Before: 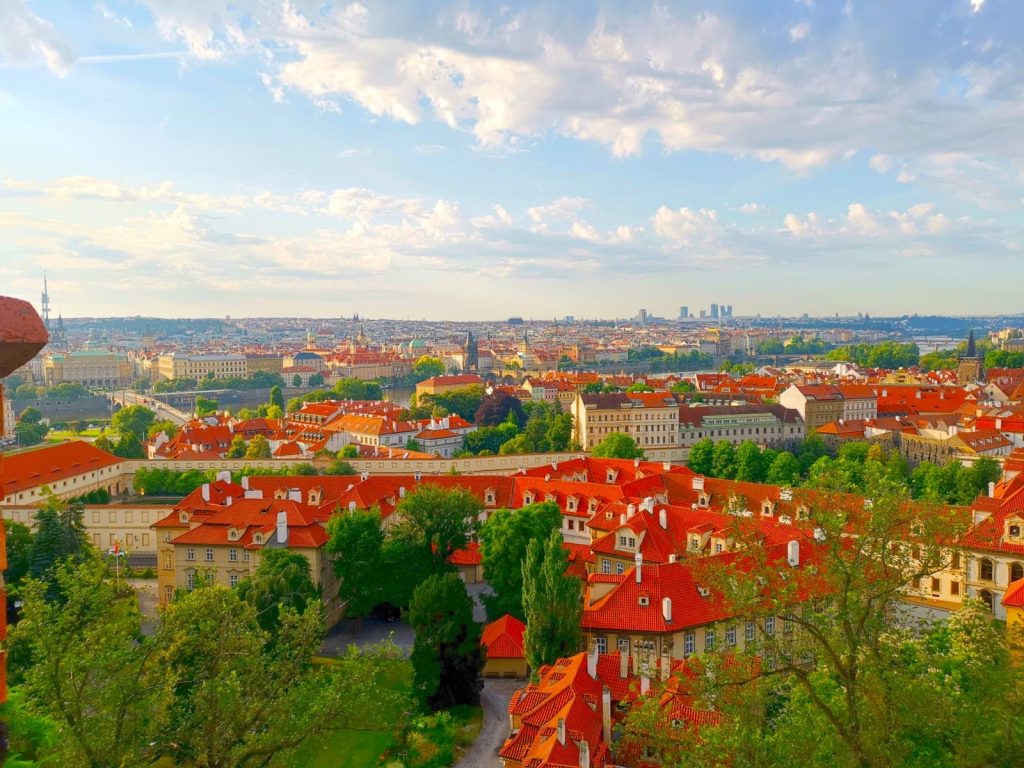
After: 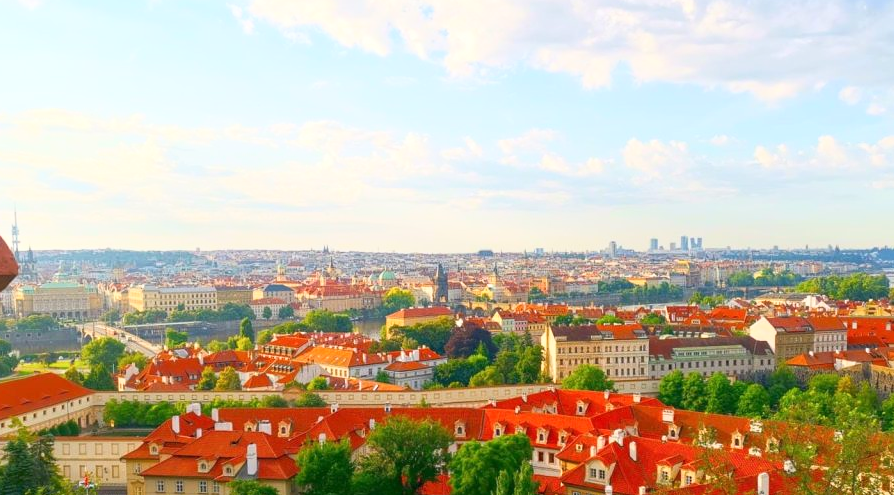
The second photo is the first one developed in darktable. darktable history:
shadows and highlights: shadows 0, highlights 40
base curve: curves: ch0 [(0, 0) (0.666, 0.806) (1, 1)]
crop: left 3.015%, top 8.969%, right 9.647%, bottom 26.457%
